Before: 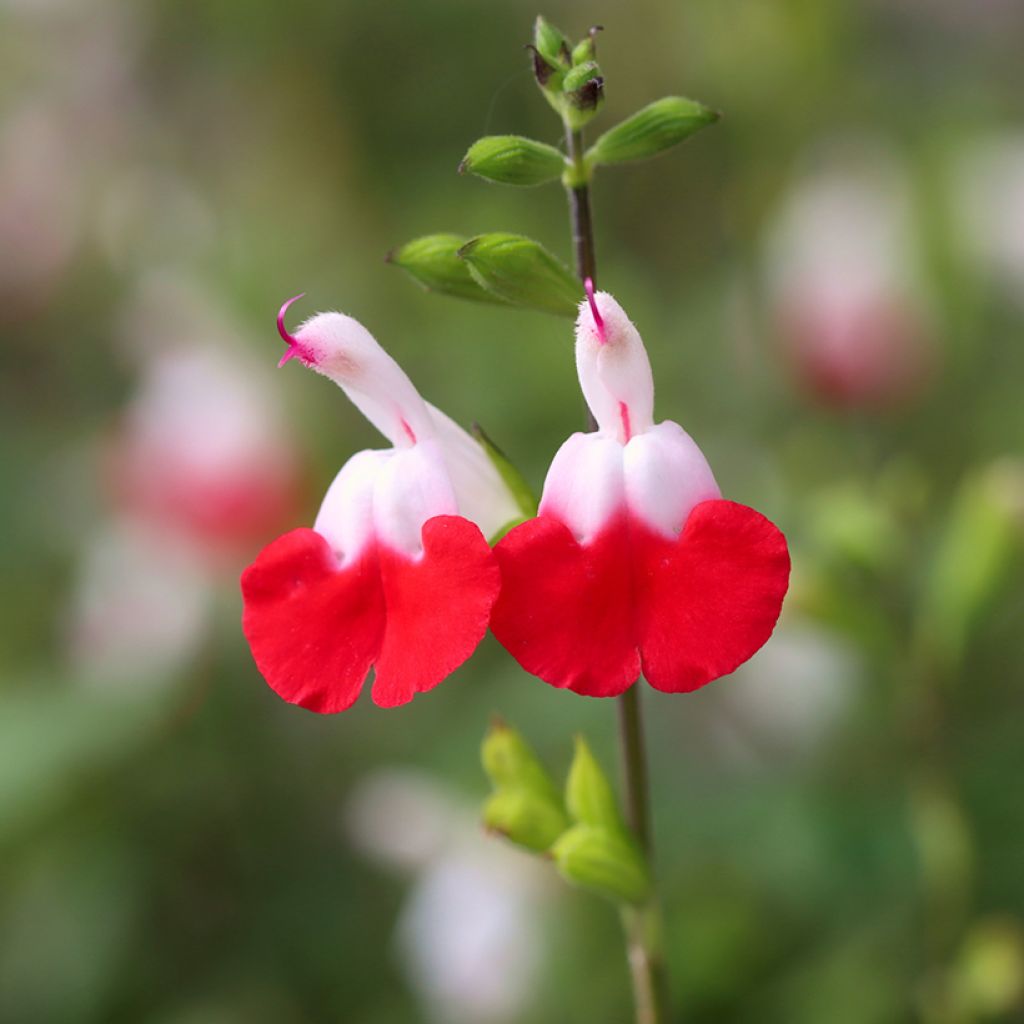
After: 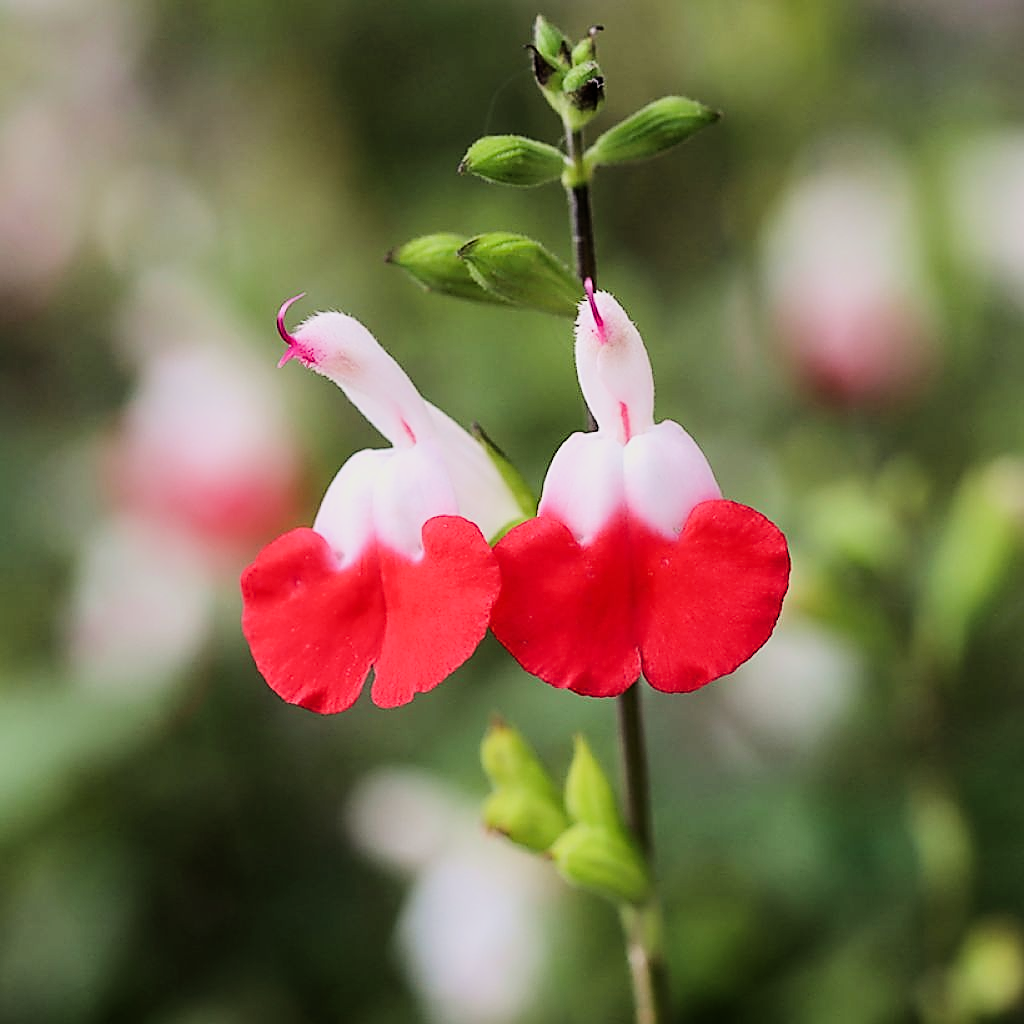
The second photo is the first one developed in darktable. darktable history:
filmic rgb: black relative exposure -7.32 EV, white relative exposure 5.09 EV, hardness 3.2
sharpen: radius 1.4, amount 1.25, threshold 0.7
tone equalizer: -8 EV -1.08 EV, -7 EV -1.01 EV, -6 EV -0.867 EV, -5 EV -0.578 EV, -3 EV 0.578 EV, -2 EV 0.867 EV, -1 EV 1.01 EV, +0 EV 1.08 EV, edges refinement/feathering 500, mask exposure compensation -1.57 EV, preserve details no
